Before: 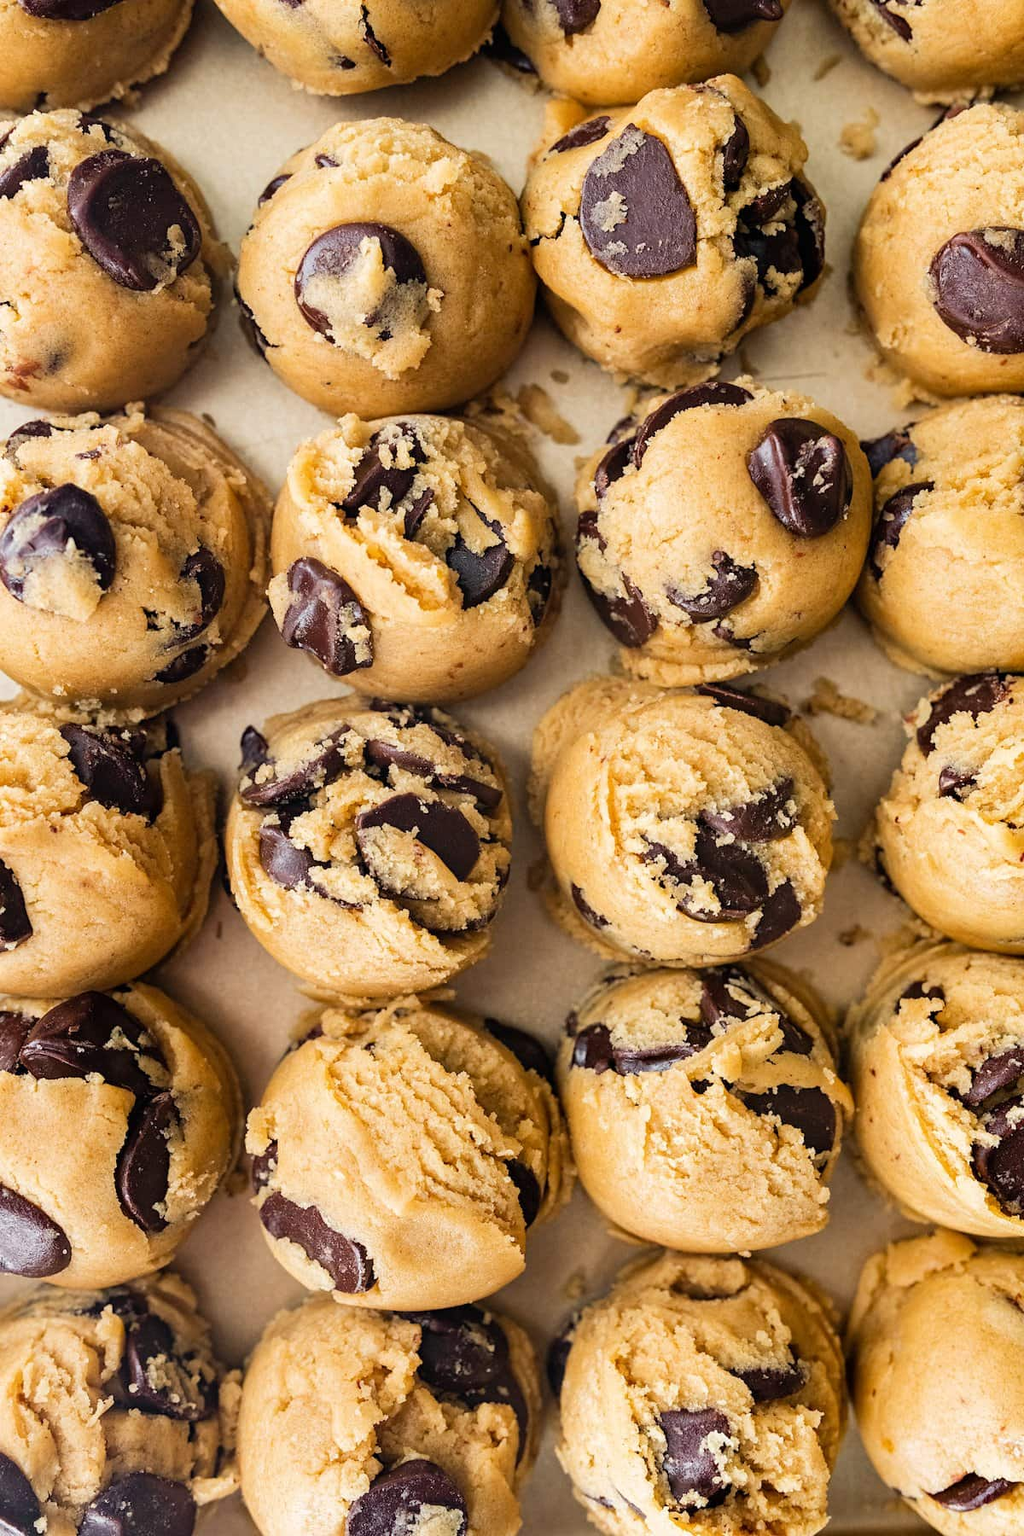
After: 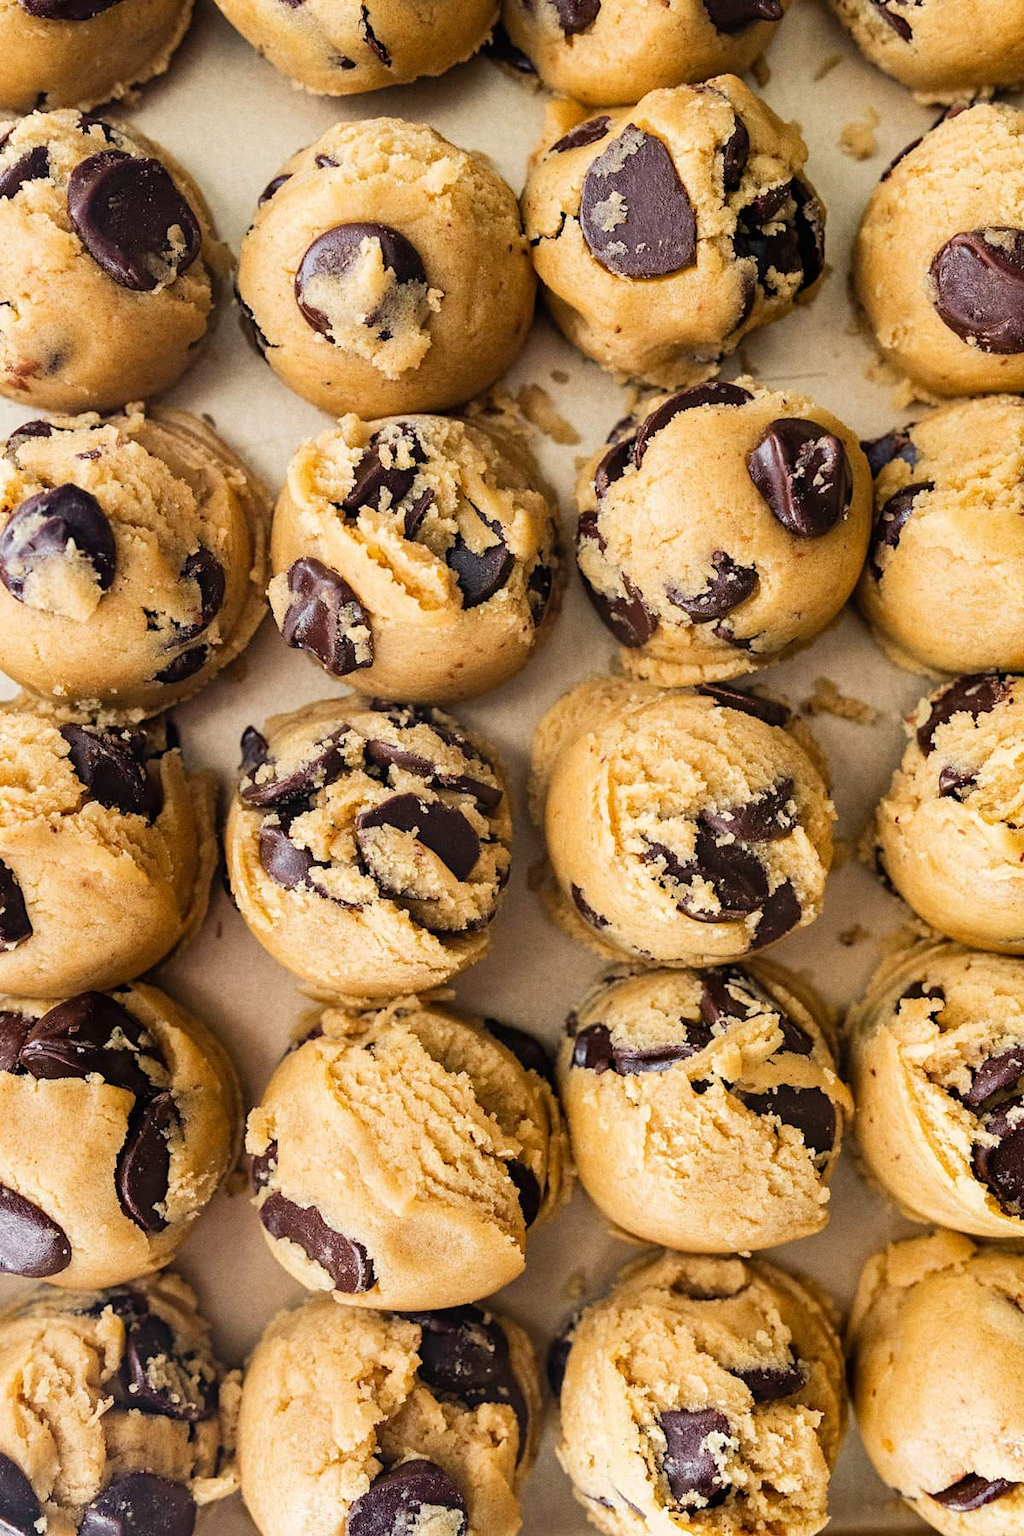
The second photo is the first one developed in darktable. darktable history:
white balance: emerald 1
grain: coarseness 0.09 ISO
